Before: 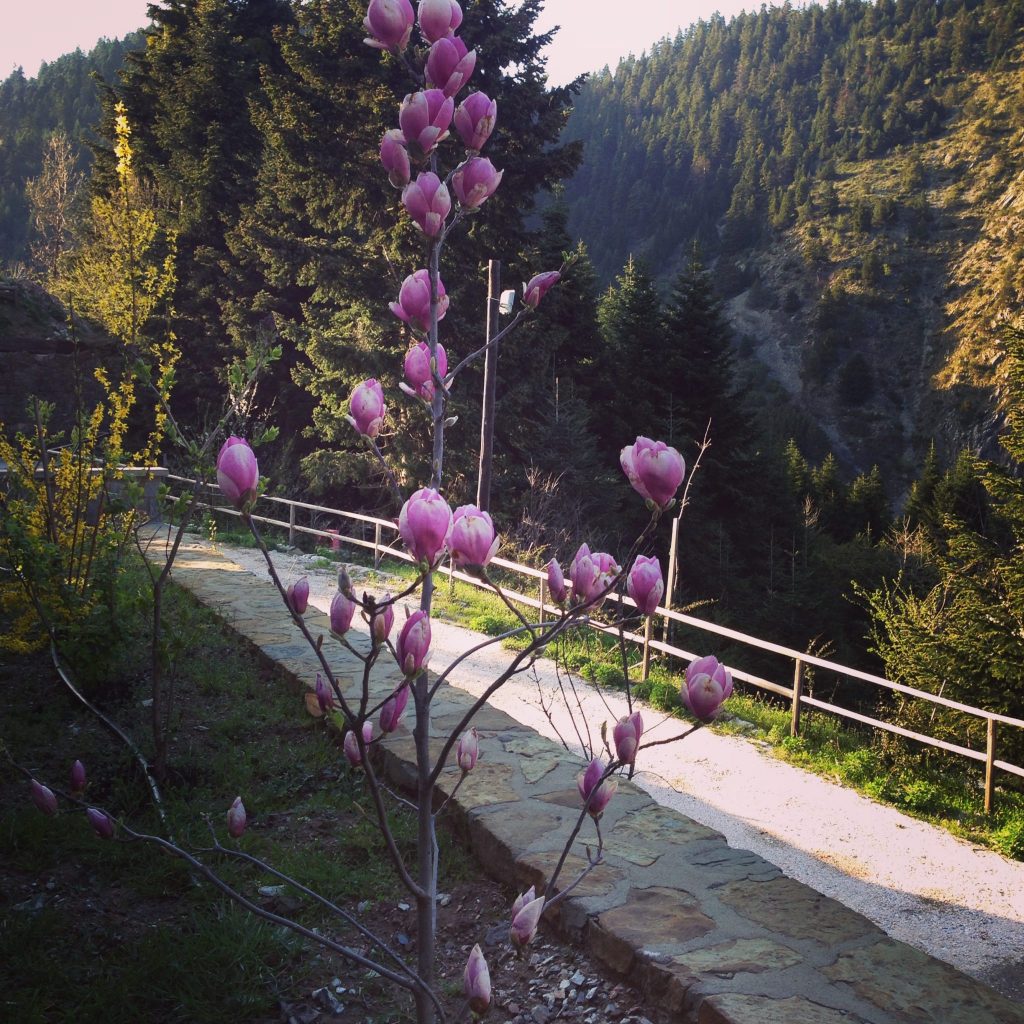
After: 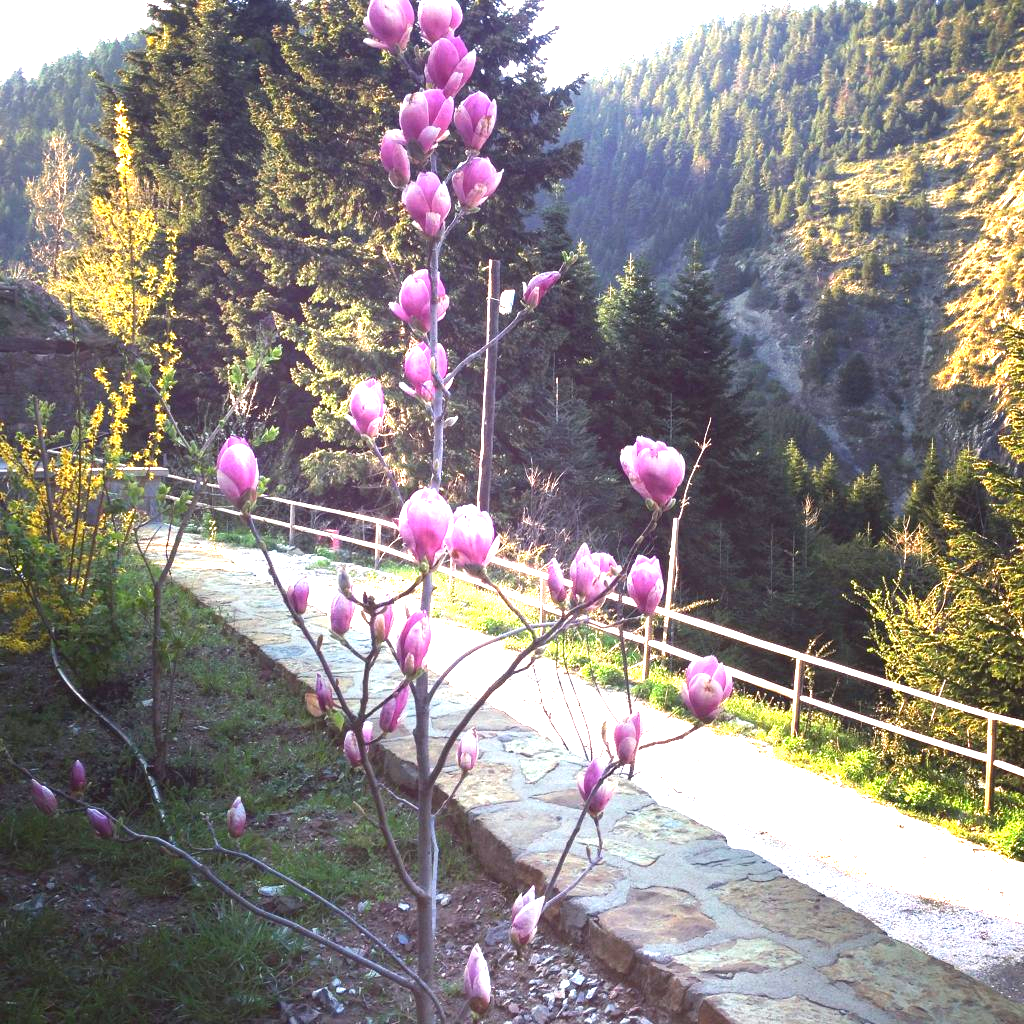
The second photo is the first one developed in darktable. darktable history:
exposure: exposure 2.015 EV, compensate highlight preservation false
